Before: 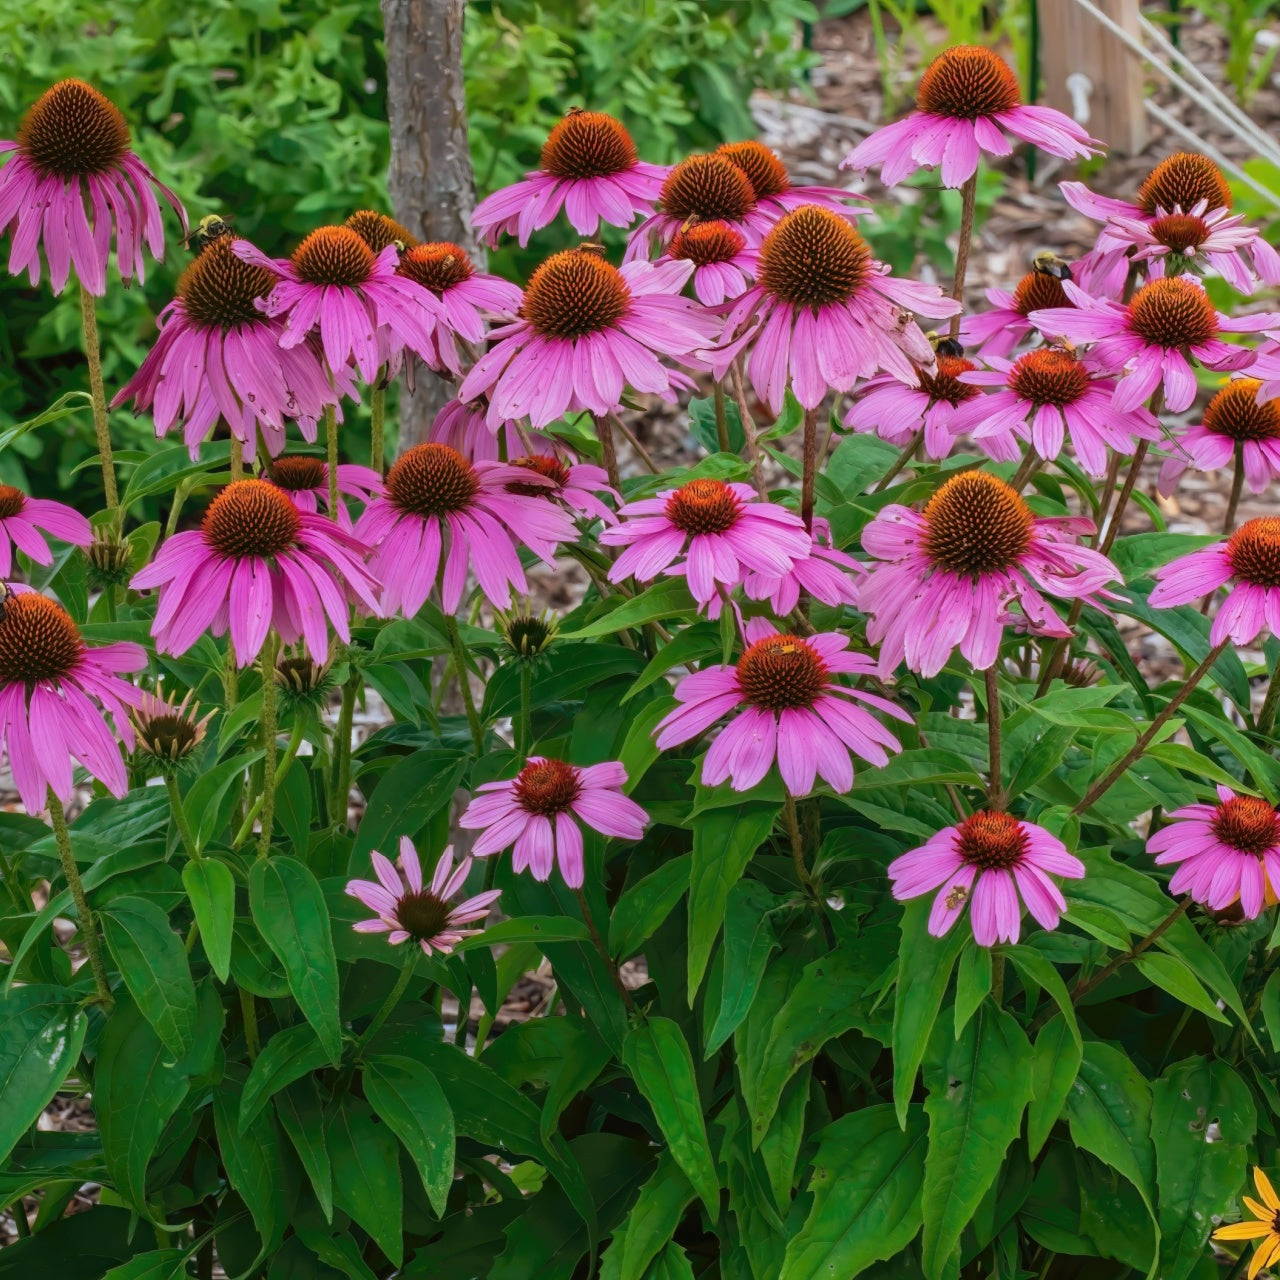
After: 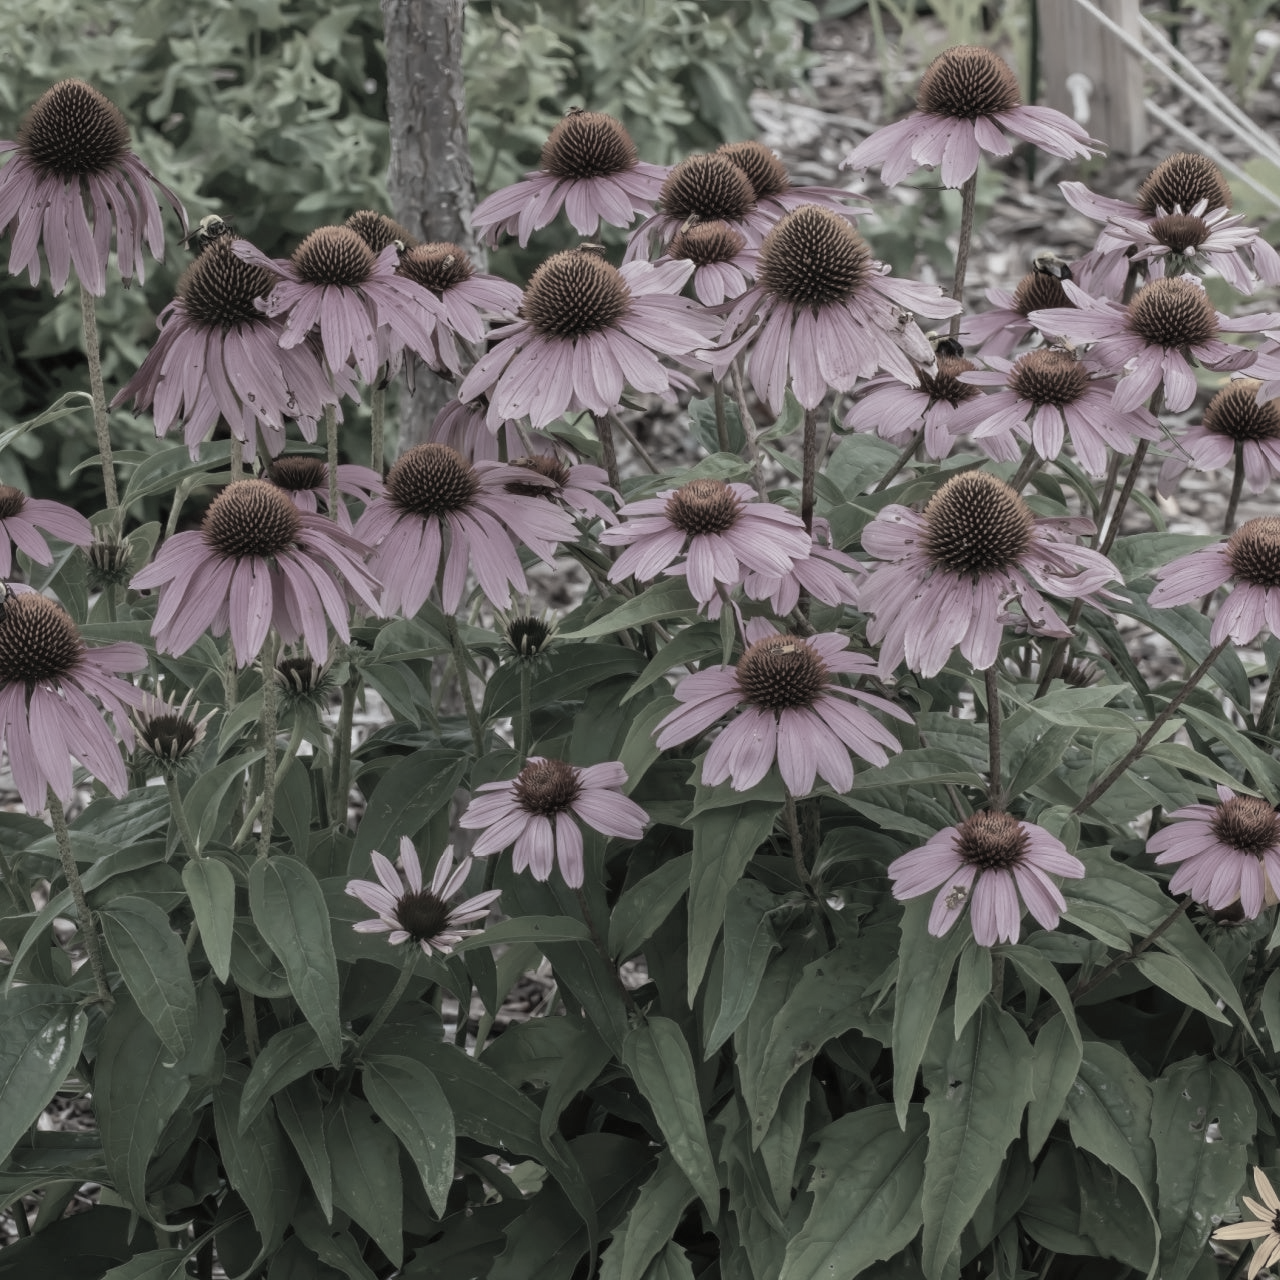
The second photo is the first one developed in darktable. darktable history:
color correction: highlights b* 0.015, saturation 0.172
